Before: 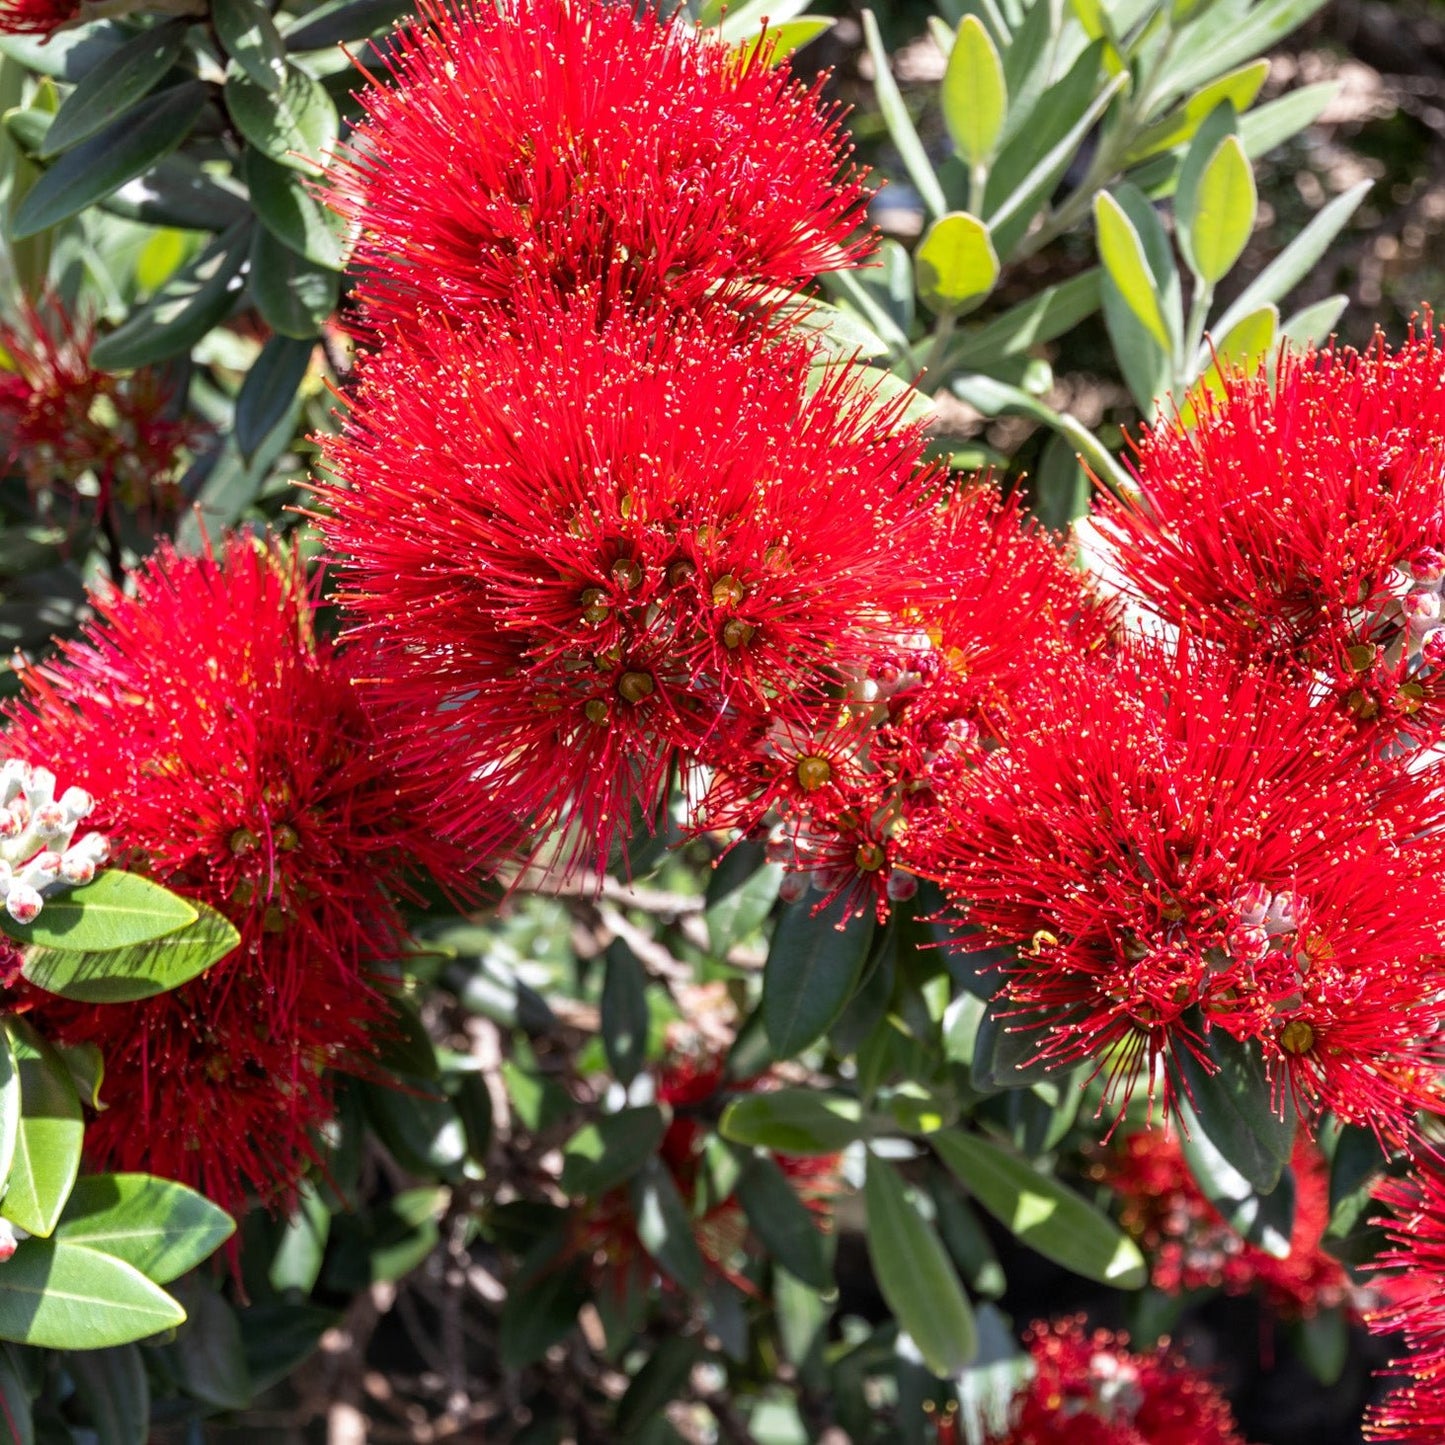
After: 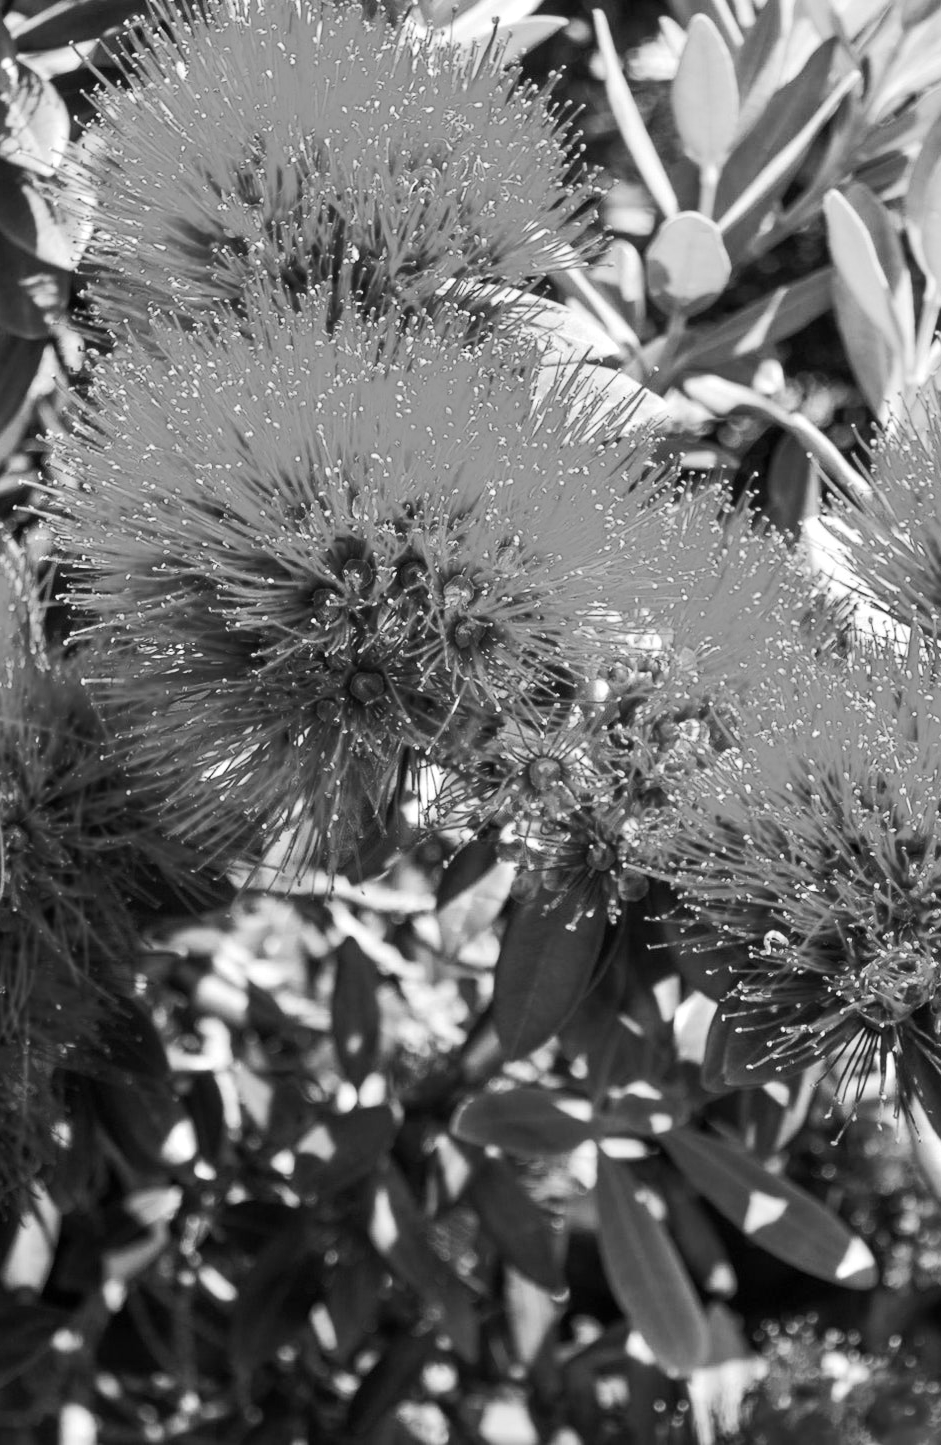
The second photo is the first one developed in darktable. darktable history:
tone equalizer: -8 EV 0.014 EV, -7 EV -0.031 EV, -6 EV 0.036 EV, -5 EV 0.037 EV, -4 EV 0.268 EV, -3 EV 0.626 EV, -2 EV 0.565 EV, -1 EV 0.188 EV, +0 EV 0.032 EV, edges refinement/feathering 500, mask exposure compensation -1.57 EV, preserve details no
crop and rotate: left 18.682%, right 16.146%
color calibration: output gray [0.267, 0.423, 0.261, 0], illuminant same as pipeline (D50), adaptation none (bypass), x 0.333, y 0.334, temperature 5018.42 K
